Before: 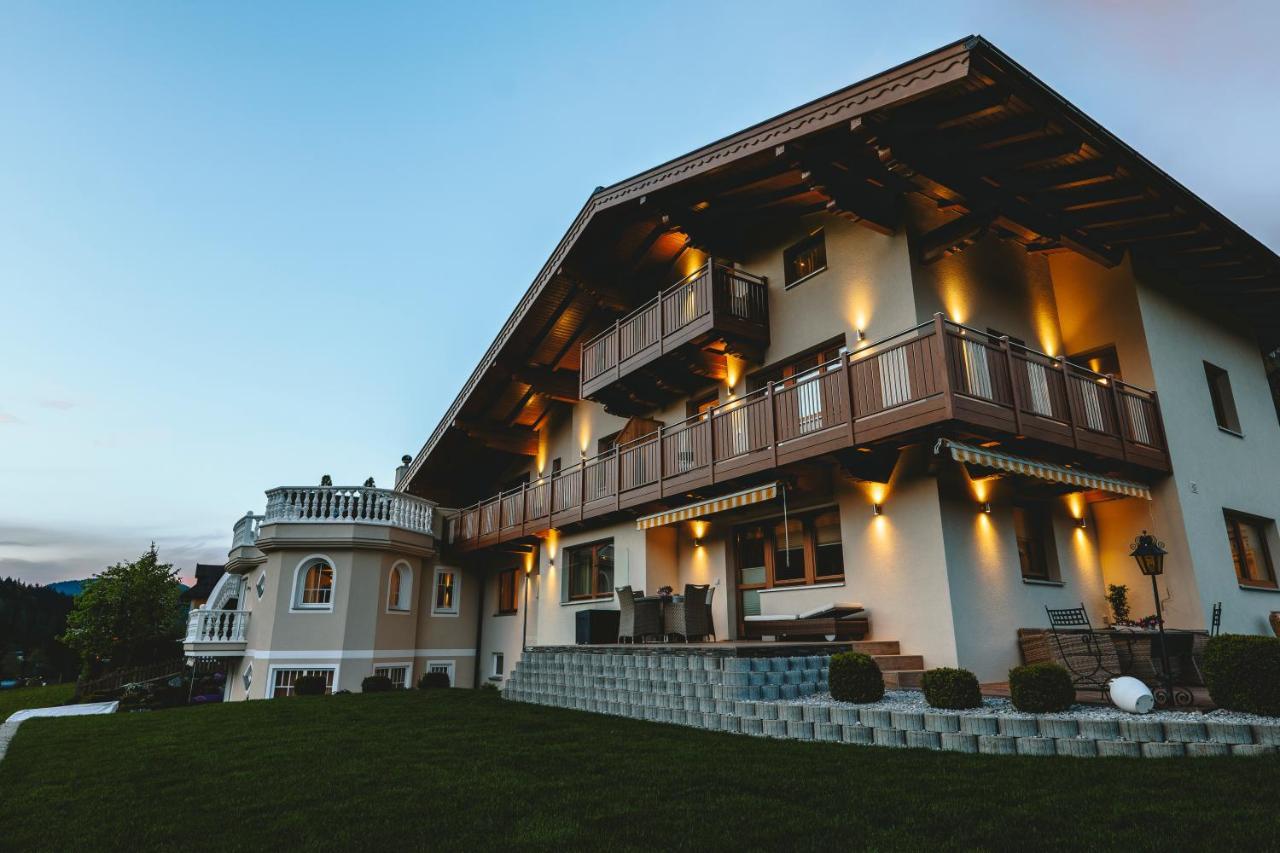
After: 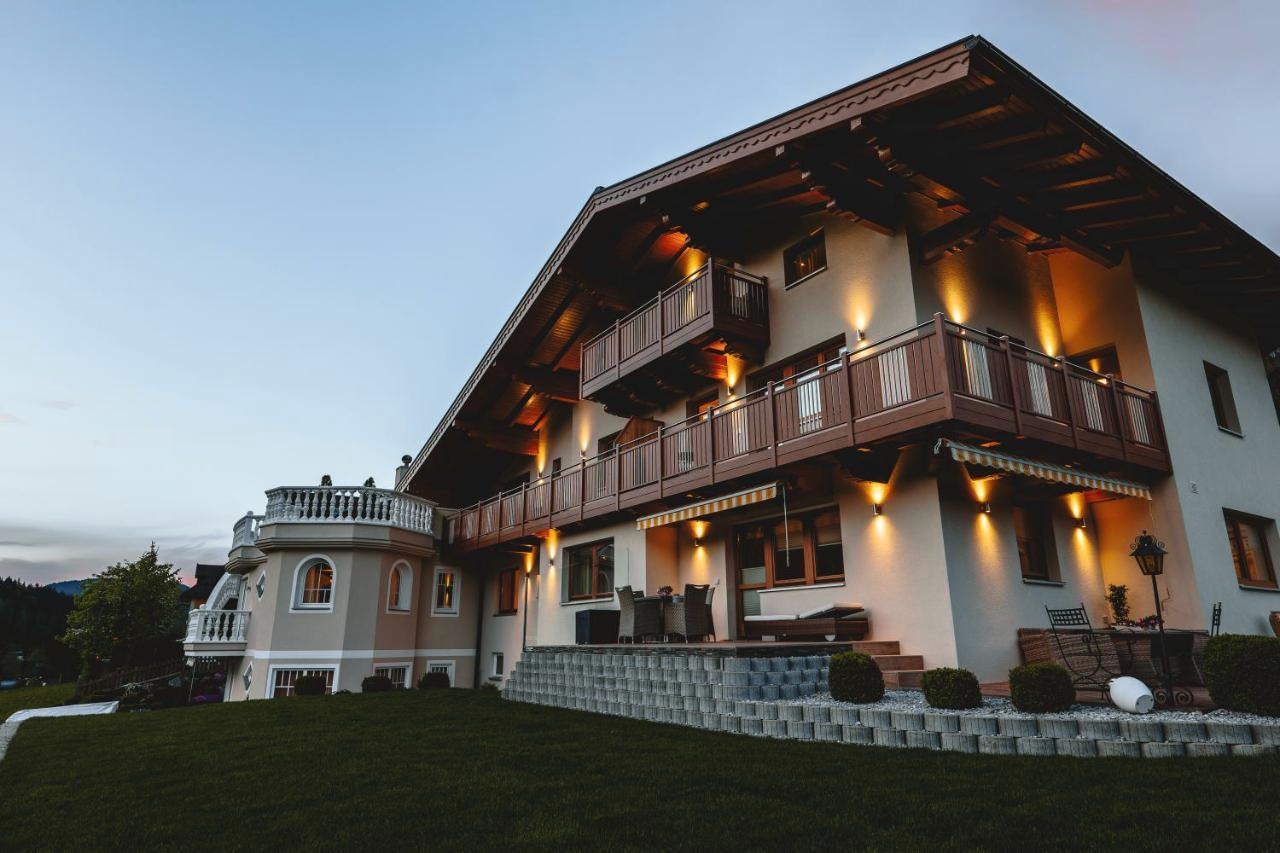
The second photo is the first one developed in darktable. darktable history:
tone curve: curves: ch0 [(0, 0) (0.253, 0.237) (1, 1)]; ch1 [(0, 0) (0.401, 0.42) (0.442, 0.47) (0.491, 0.495) (0.511, 0.523) (0.557, 0.565) (0.66, 0.683) (1, 1)]; ch2 [(0, 0) (0.394, 0.413) (0.5, 0.5) (0.578, 0.568) (1, 1)], color space Lab, independent channels, preserve colors none
